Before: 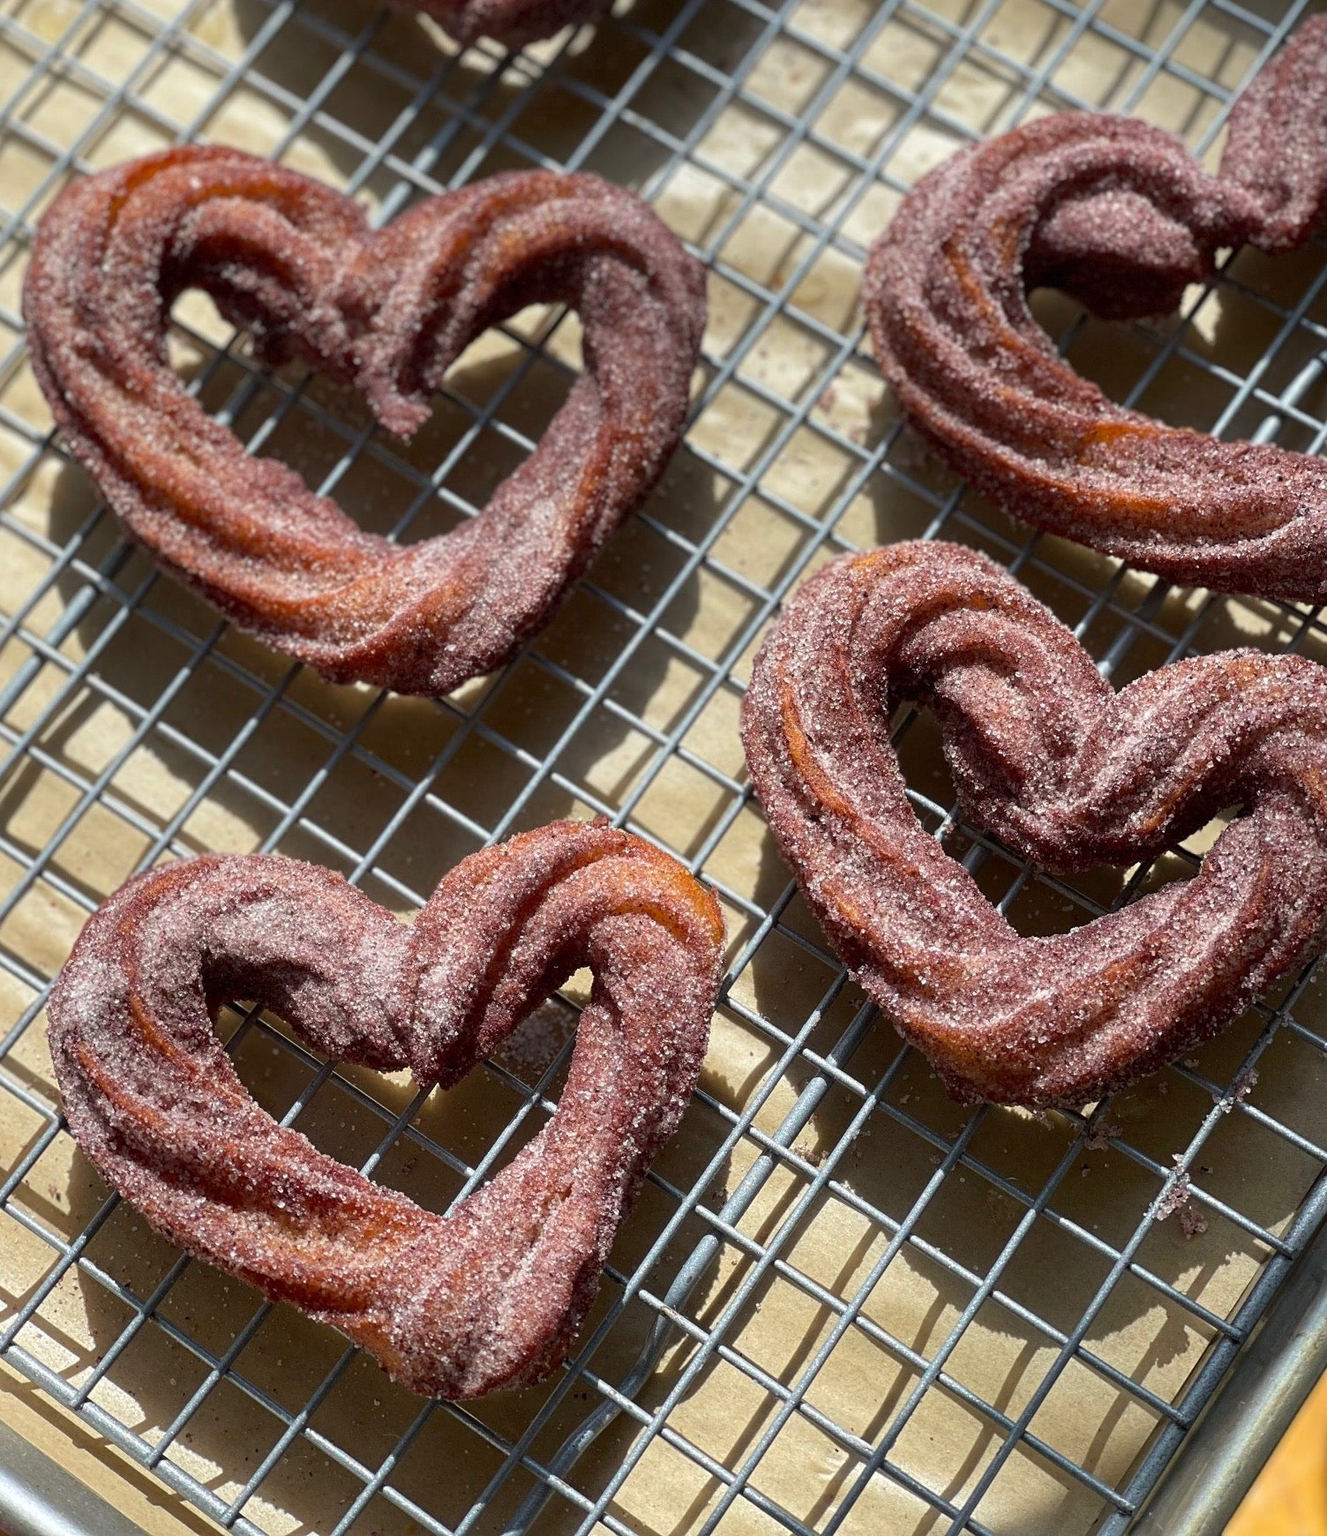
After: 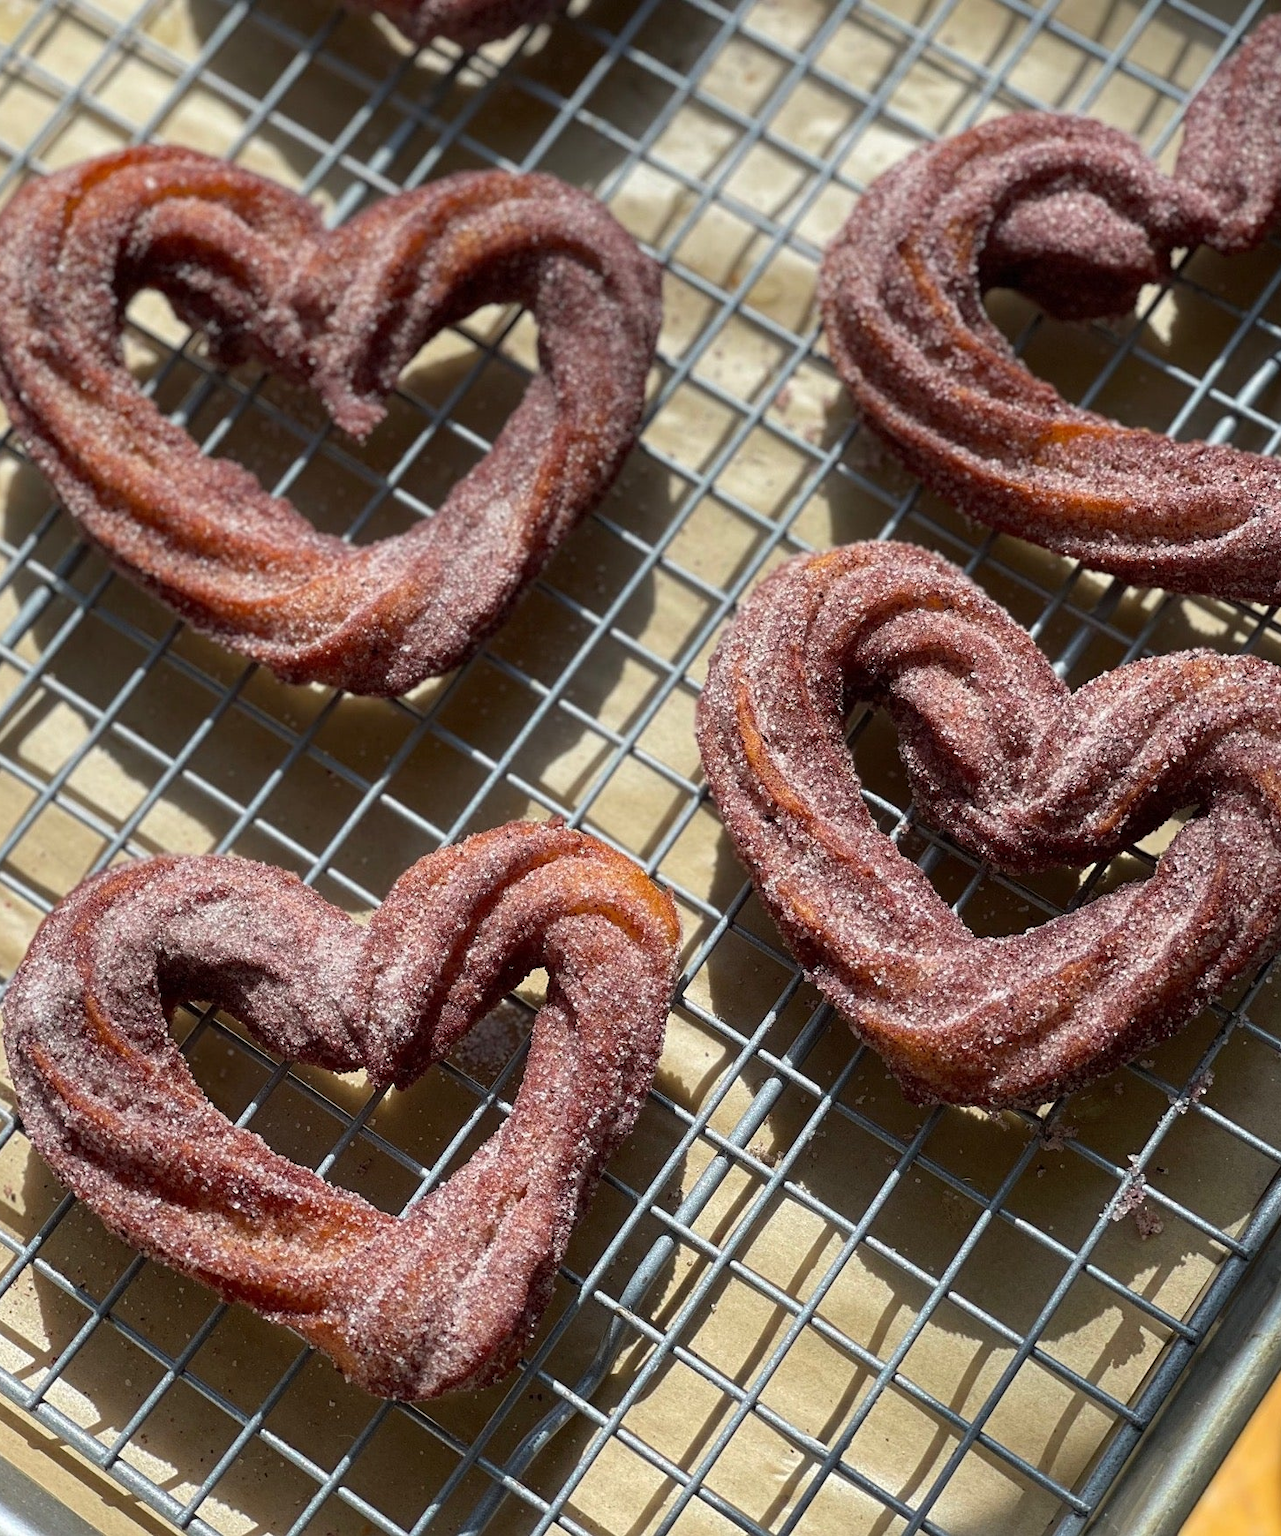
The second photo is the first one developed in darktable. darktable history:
crop and rotate: left 3.404%
